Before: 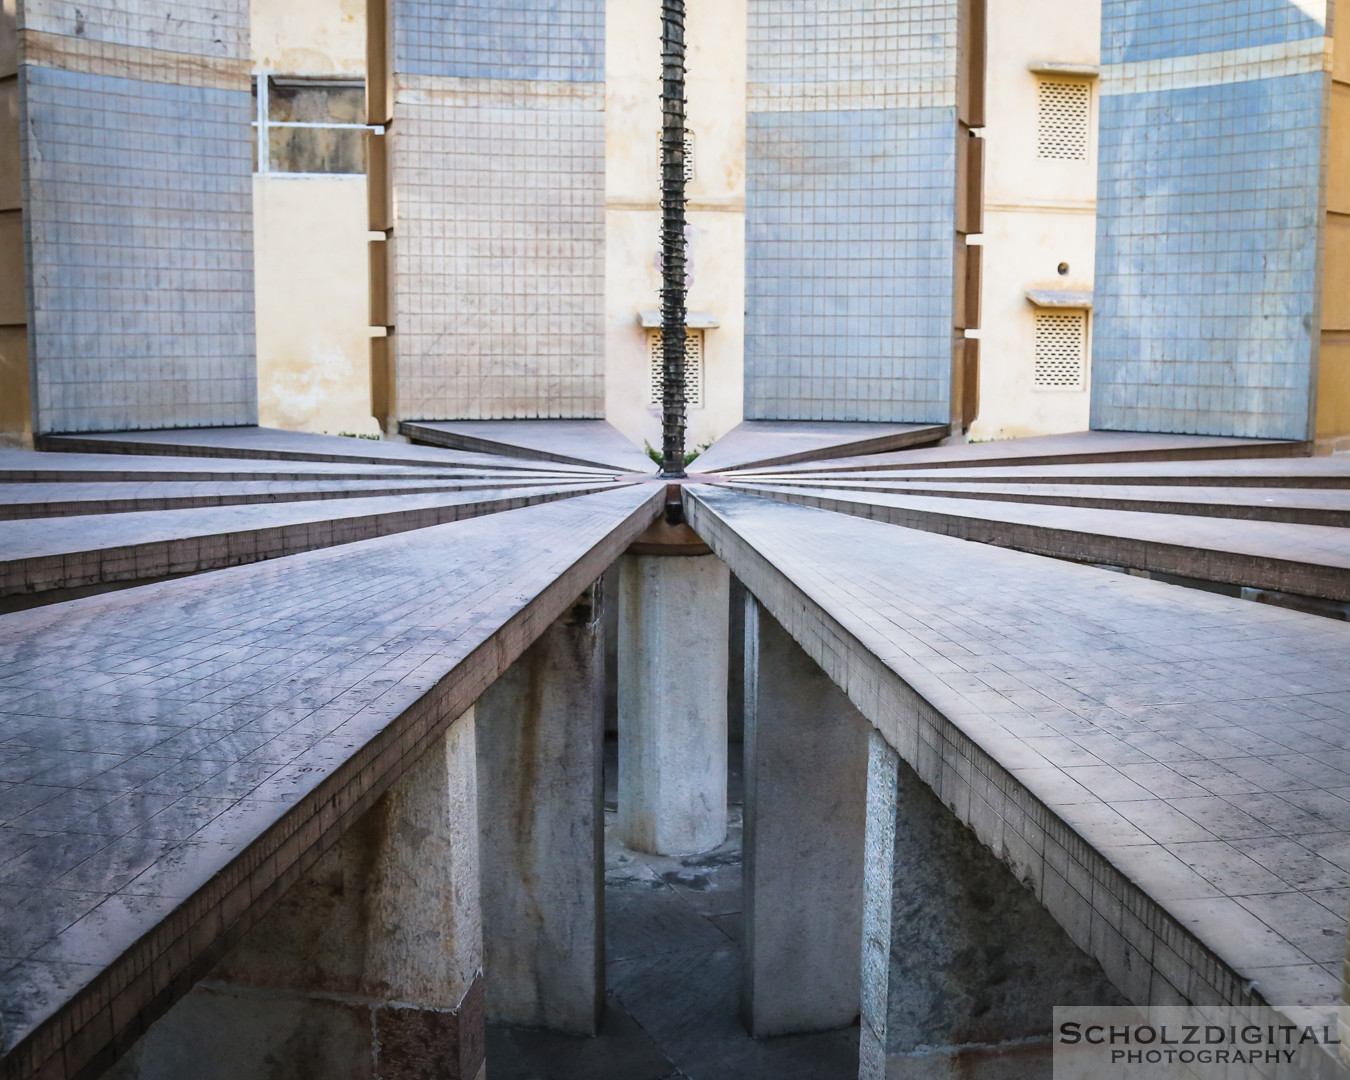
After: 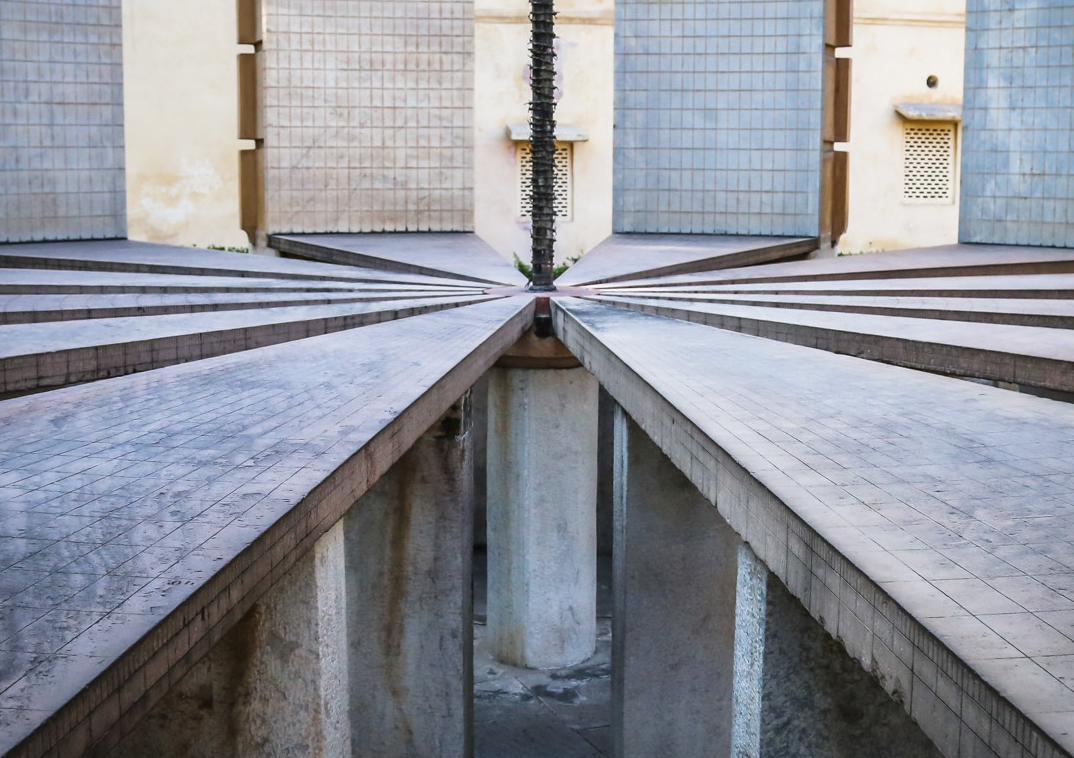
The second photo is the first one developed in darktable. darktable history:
crop: left 9.721%, top 17.354%, right 10.671%, bottom 12.37%
shadows and highlights: shadows 32, highlights -32.04, soften with gaussian
